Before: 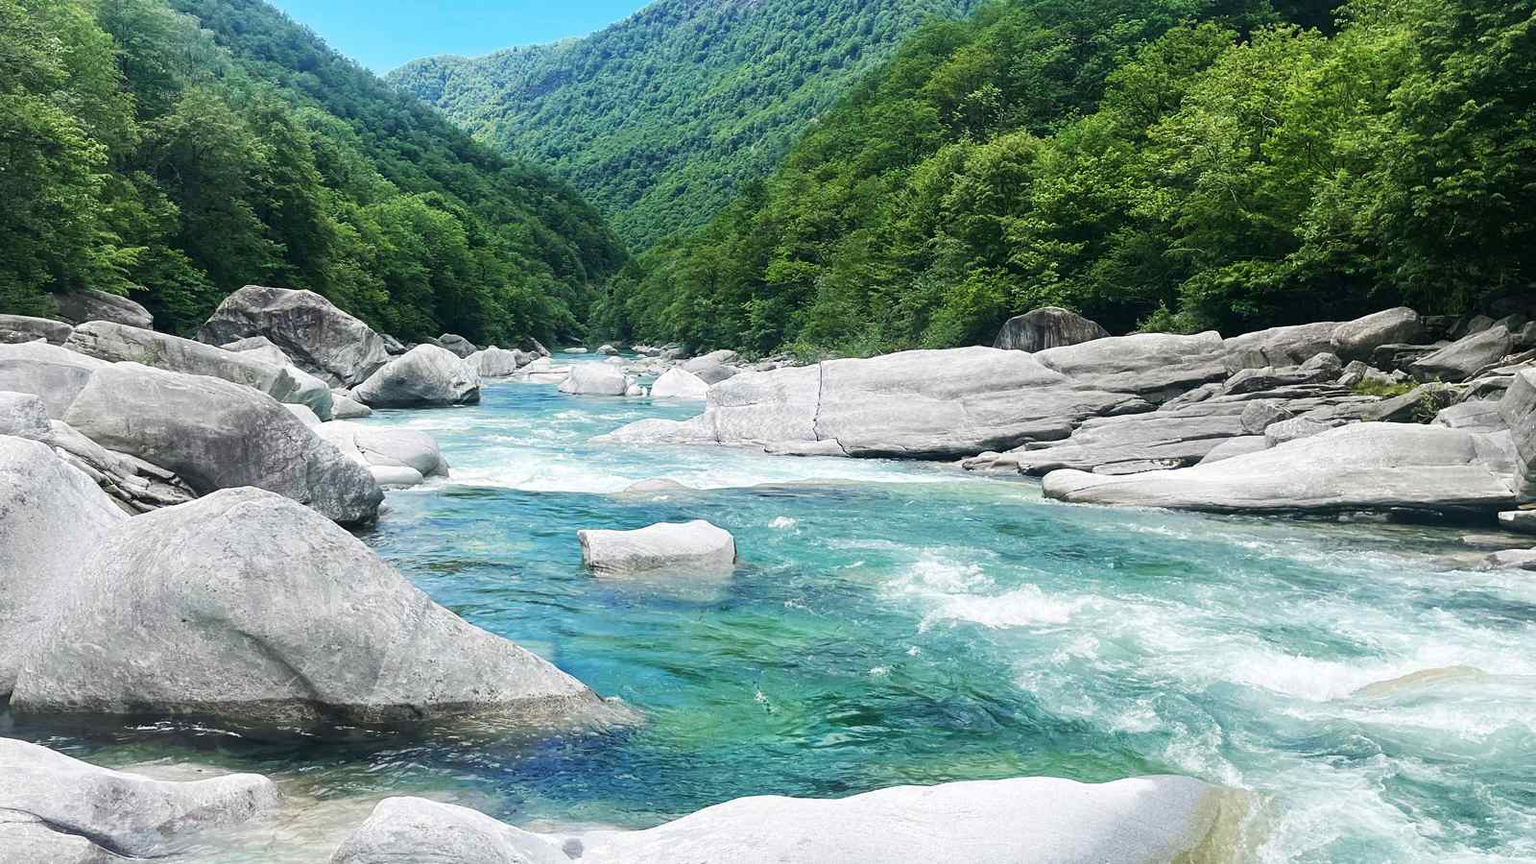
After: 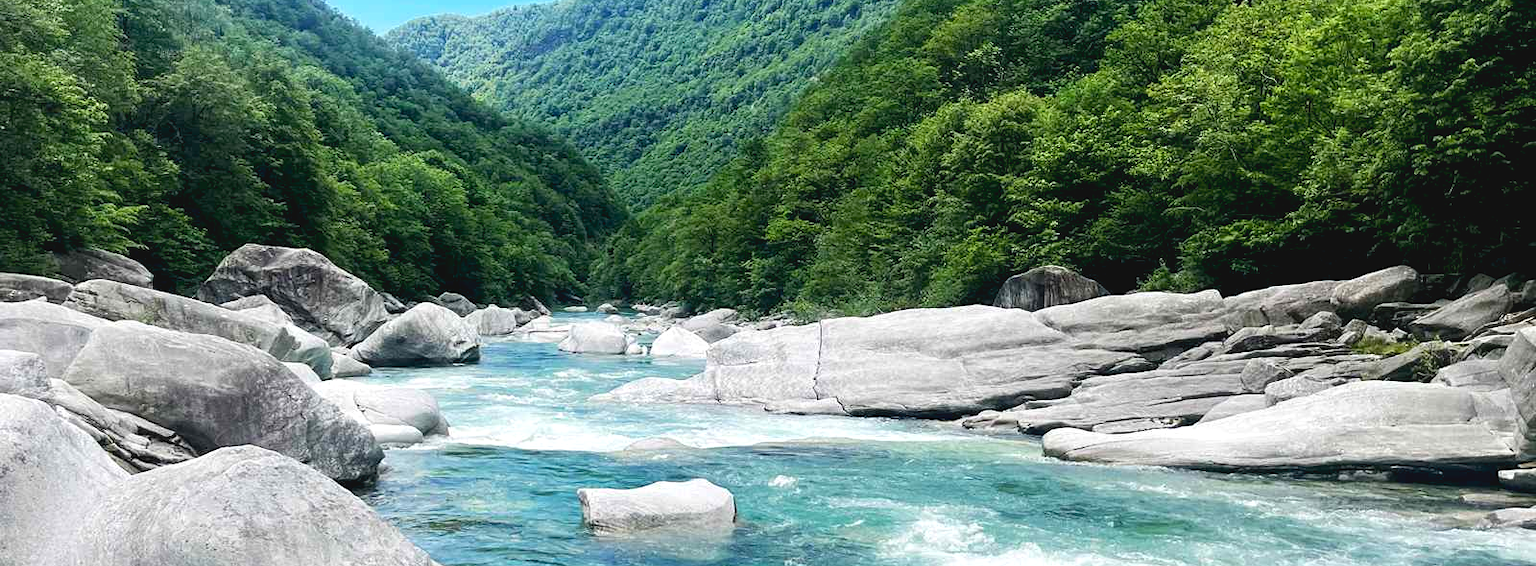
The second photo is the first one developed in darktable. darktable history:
exposure: black level correction 0.012, compensate exposure bias true, compensate highlight preservation false
crop and rotate: top 4.803%, bottom 29.617%
color balance rgb: global offset › luminance 0.71%, perceptual saturation grading › global saturation 2.587%, contrast 4.892%
